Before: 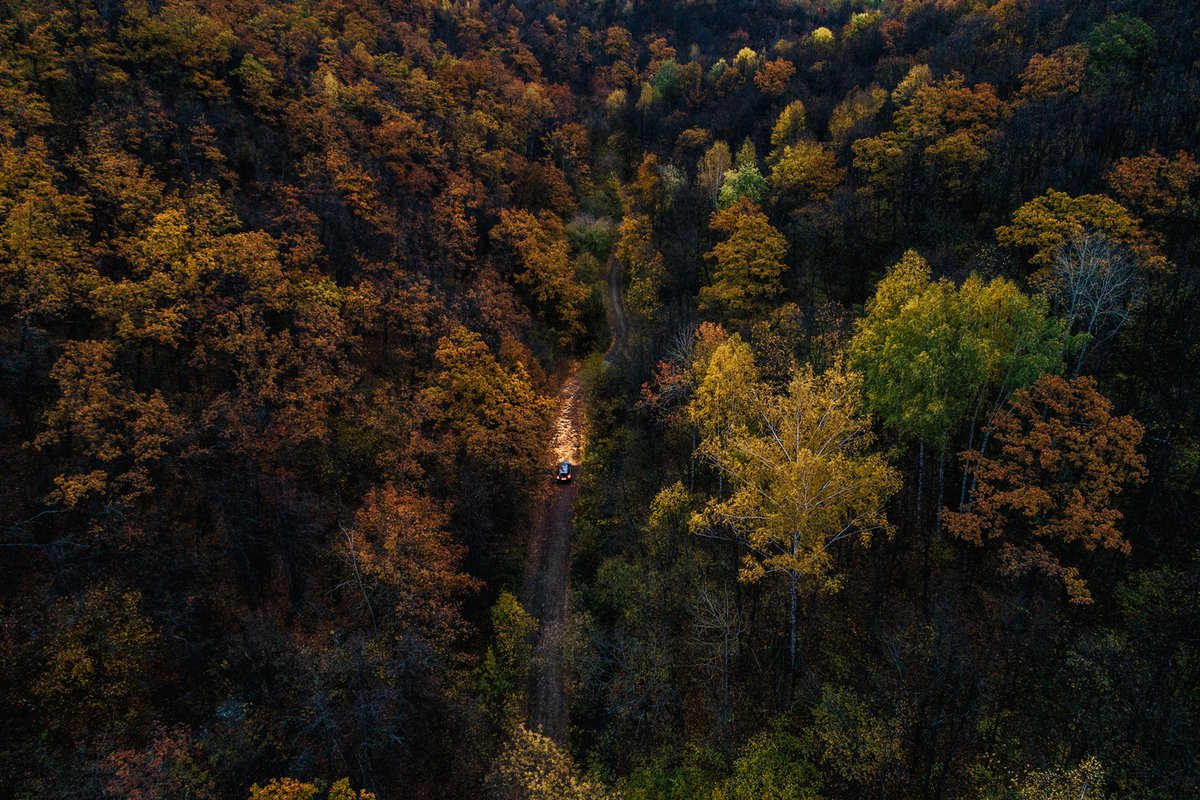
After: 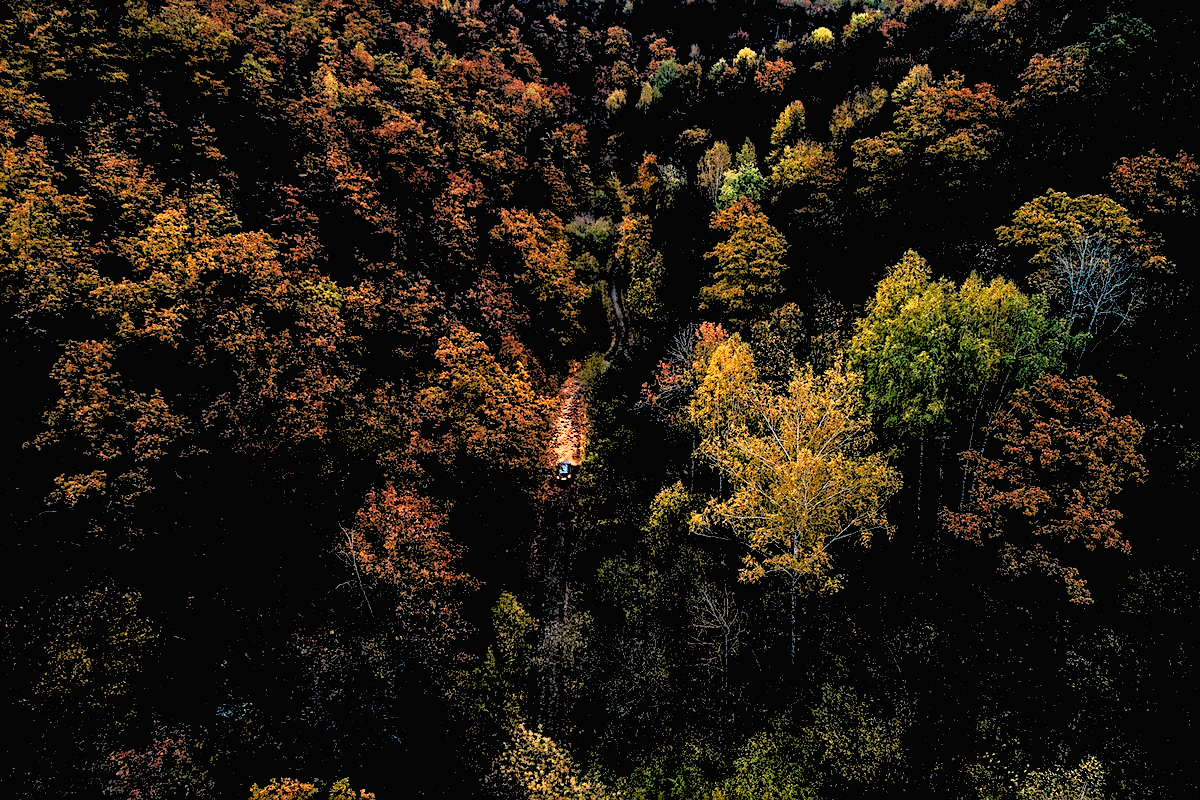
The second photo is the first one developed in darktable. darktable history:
rgb levels: levels [[0.027, 0.429, 0.996], [0, 0.5, 1], [0, 0.5, 1]]
tone curve: curves: ch0 [(0, 0.01) (0.037, 0.032) (0.131, 0.108) (0.275, 0.286) (0.483, 0.517) (0.61, 0.661) (0.697, 0.768) (0.797, 0.876) (0.888, 0.952) (0.997, 0.995)]; ch1 [(0, 0) (0.312, 0.262) (0.425, 0.402) (0.5, 0.5) (0.527, 0.532) (0.556, 0.585) (0.683, 0.706) (0.746, 0.77) (1, 1)]; ch2 [(0, 0) (0.223, 0.185) (0.333, 0.284) (0.432, 0.4) (0.502, 0.502) (0.525, 0.527) (0.545, 0.564) (0.587, 0.613) (0.636, 0.654) (0.711, 0.729) (0.845, 0.855) (0.998, 0.977)], color space Lab, independent channels, preserve colors none
sharpen: on, module defaults
